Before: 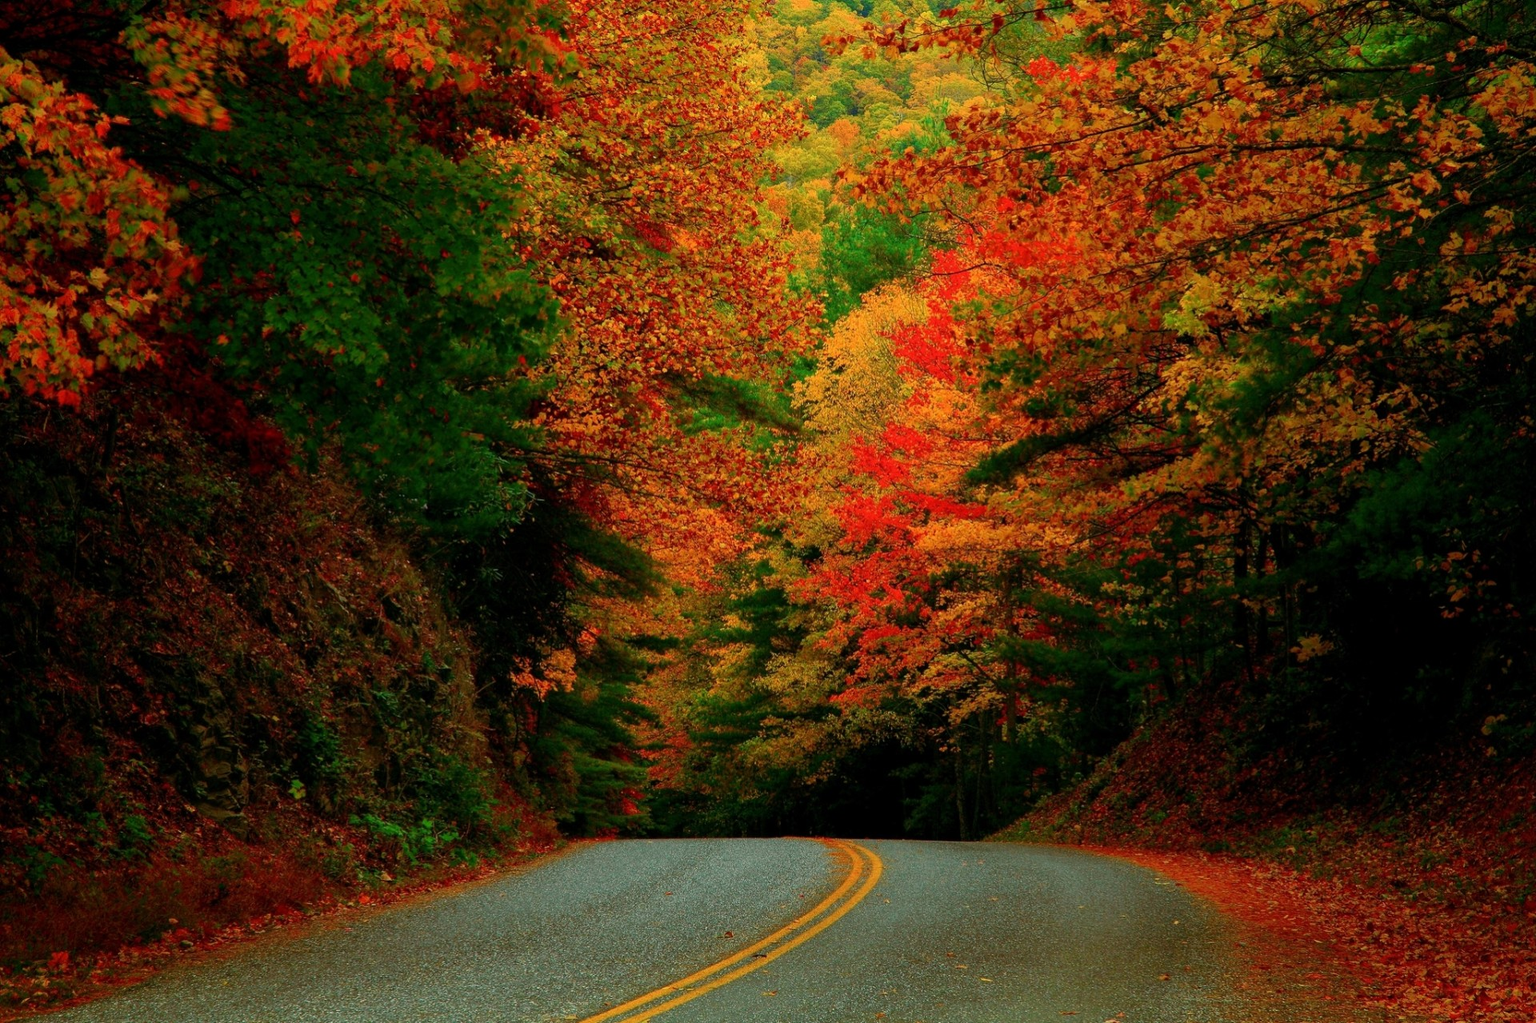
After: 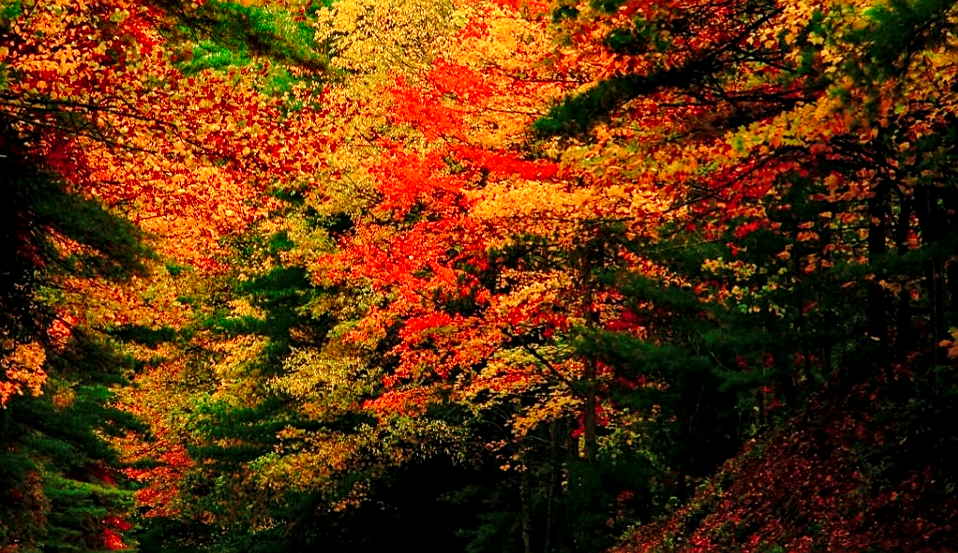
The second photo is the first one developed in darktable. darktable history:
local contrast: detail 130%
sharpen: amount 0.496
crop: left 35.124%, top 36.729%, right 14.931%, bottom 19.965%
base curve: curves: ch0 [(0, 0) (0.028, 0.03) (0.121, 0.232) (0.46, 0.748) (0.859, 0.968) (1, 1)], preserve colors none
